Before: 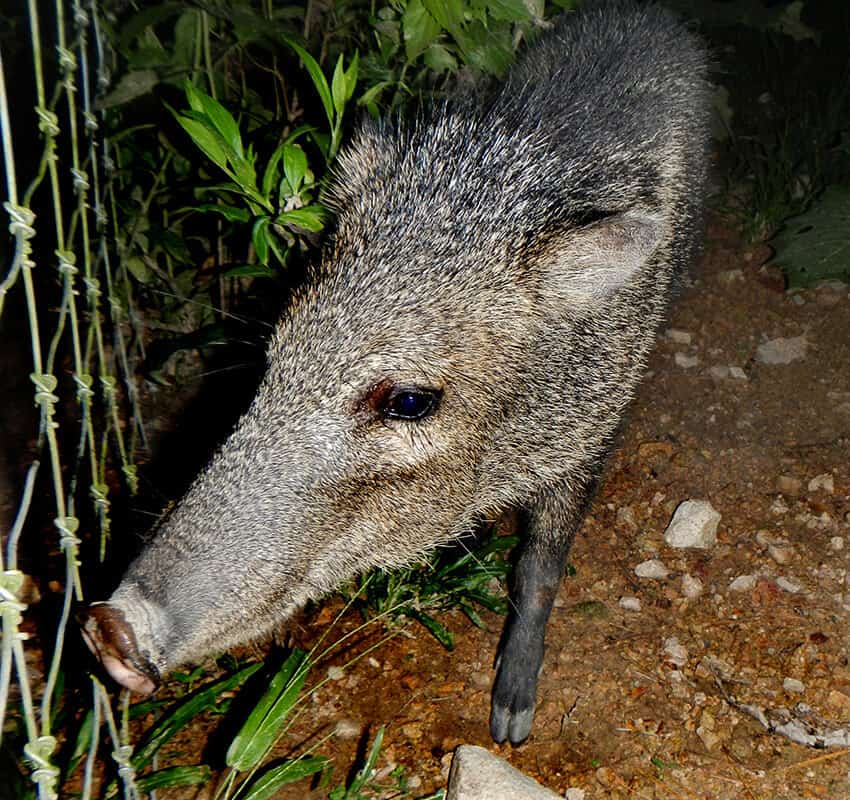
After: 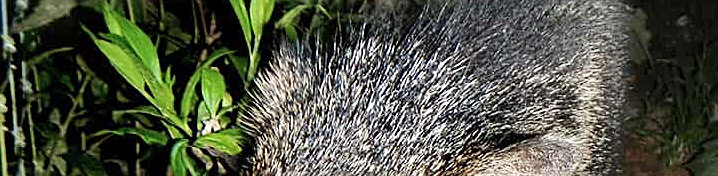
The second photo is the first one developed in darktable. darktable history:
contrast brightness saturation: contrast 0.014, saturation -0.051
crop and rotate: left 9.662%, top 9.719%, right 5.84%, bottom 68.239%
exposure: exposure 0.523 EV, compensate highlight preservation false
shadows and highlights: radius 118.52, shadows 42.35, highlights -62.02, soften with gaussian
sharpen: on, module defaults
